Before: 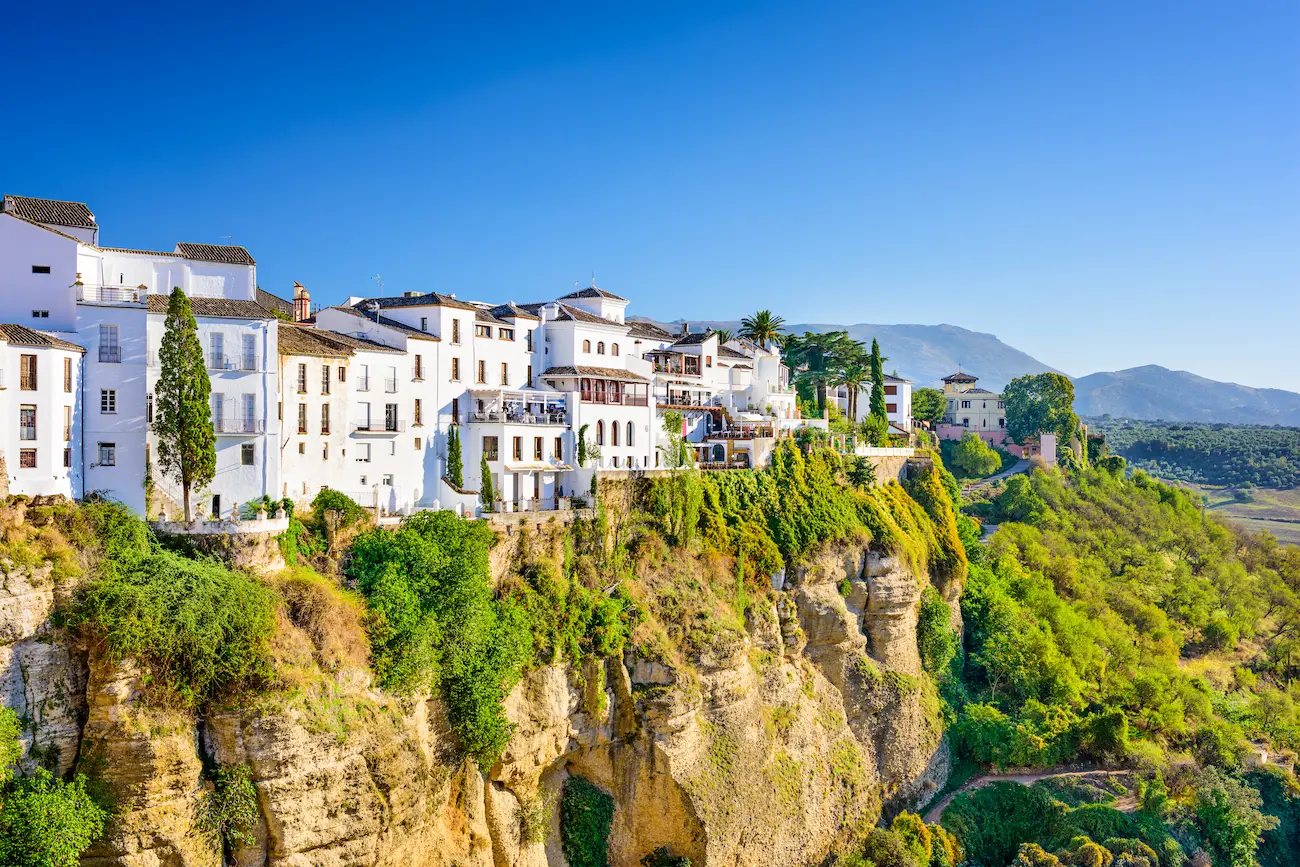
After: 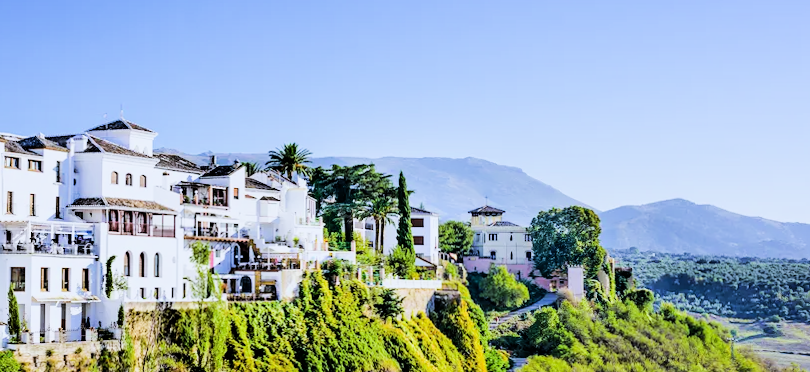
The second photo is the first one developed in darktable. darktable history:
white balance: red 0.926, green 1.003, blue 1.133
tone equalizer: -8 EV -0.75 EV, -7 EV -0.7 EV, -6 EV -0.6 EV, -5 EV -0.4 EV, -3 EV 0.4 EV, -2 EV 0.6 EV, -1 EV 0.7 EV, +0 EV 0.75 EV, edges refinement/feathering 500, mask exposure compensation -1.57 EV, preserve details no
rotate and perspective: rotation 0.226°, lens shift (vertical) -0.042, crop left 0.023, crop right 0.982, crop top 0.006, crop bottom 0.994
filmic rgb: black relative exposure -5 EV, hardness 2.88, contrast 1.2, highlights saturation mix -30%
crop: left 36.005%, top 18.293%, right 0.31%, bottom 38.444%
